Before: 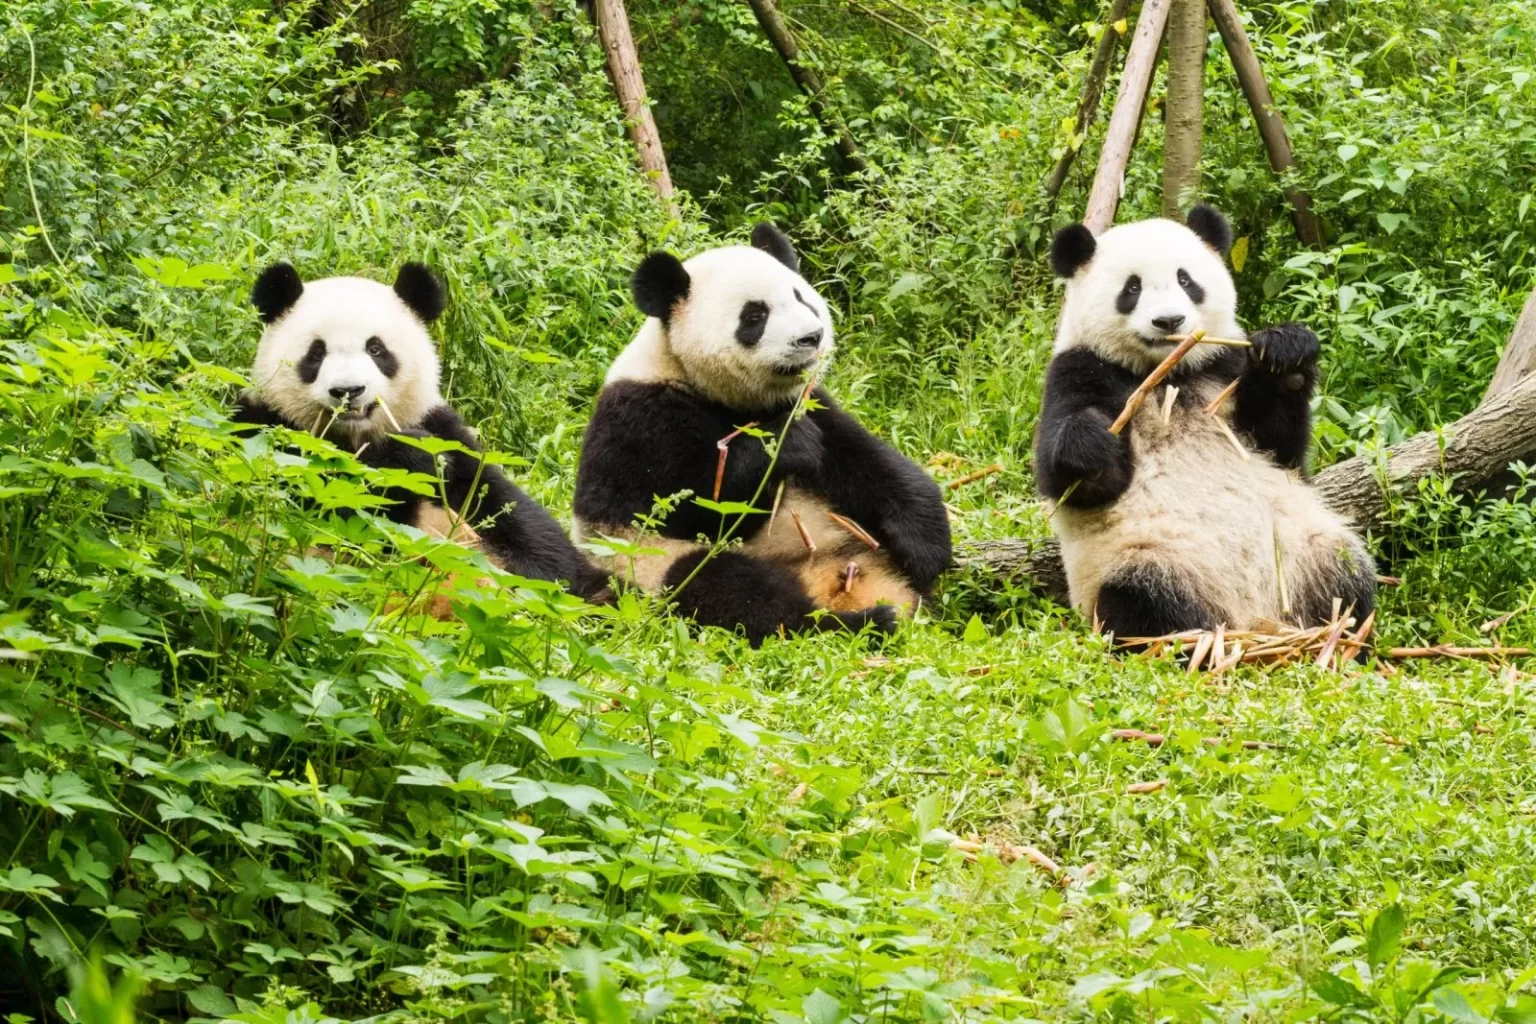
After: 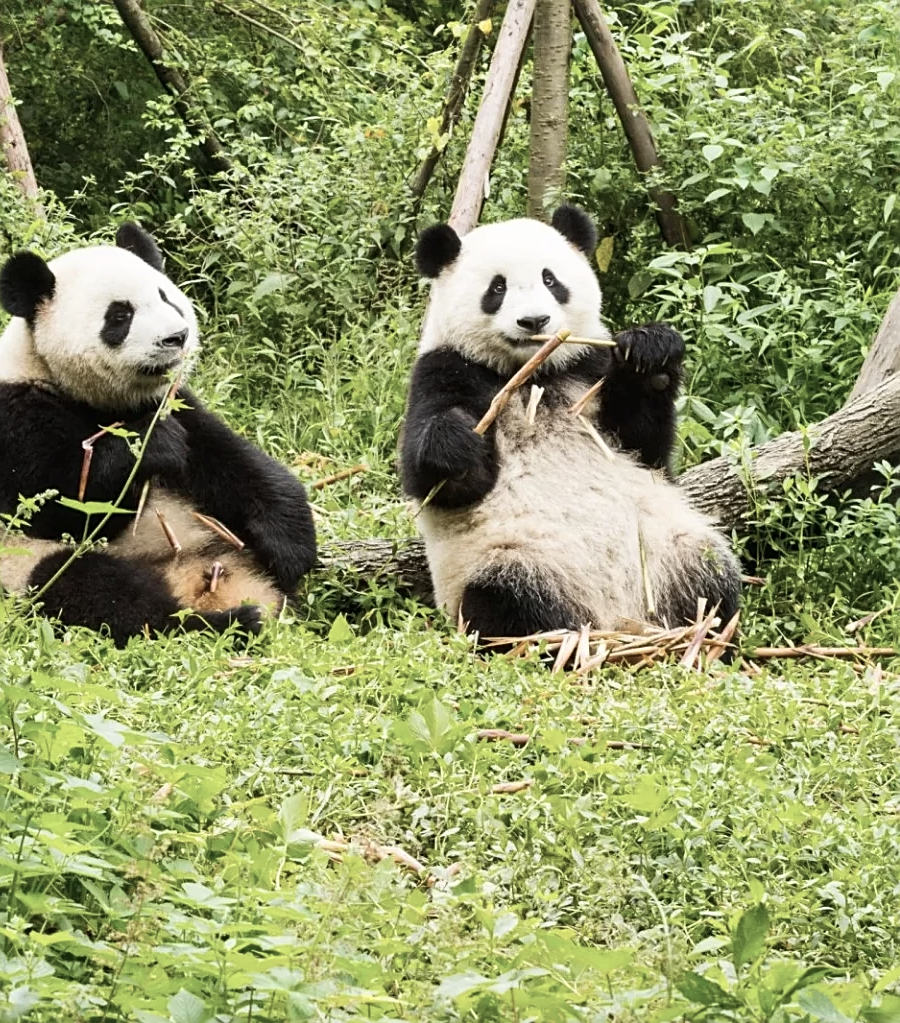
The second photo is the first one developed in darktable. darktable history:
contrast brightness saturation: contrast 0.105, saturation -0.354
crop: left 41.365%
sharpen: on, module defaults
